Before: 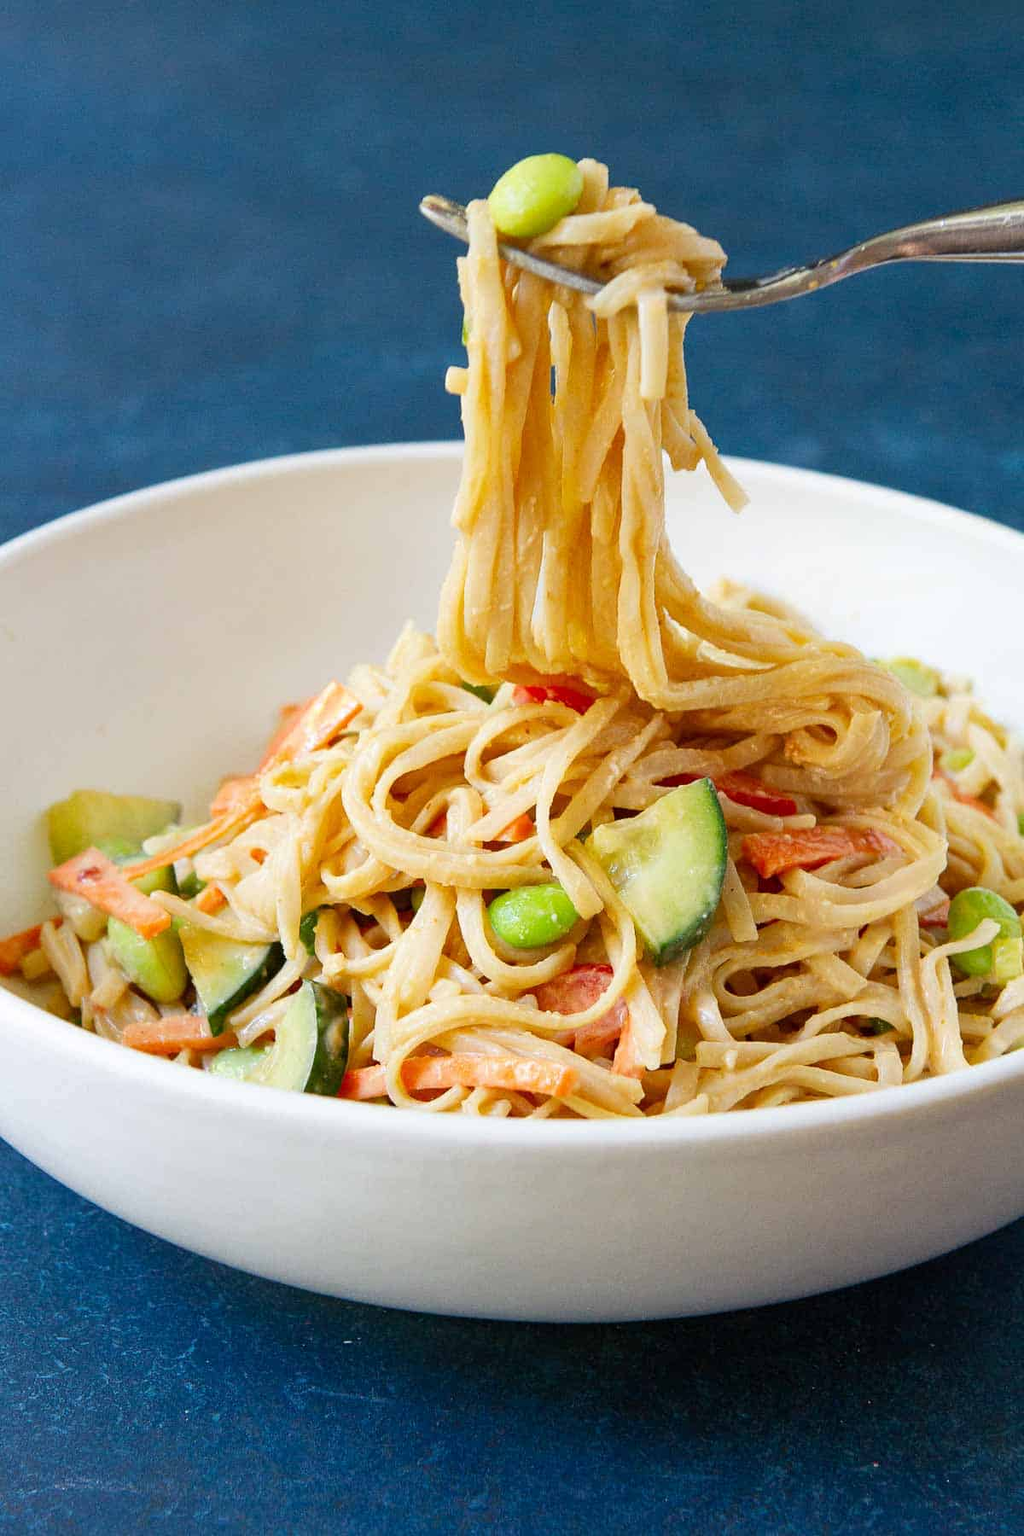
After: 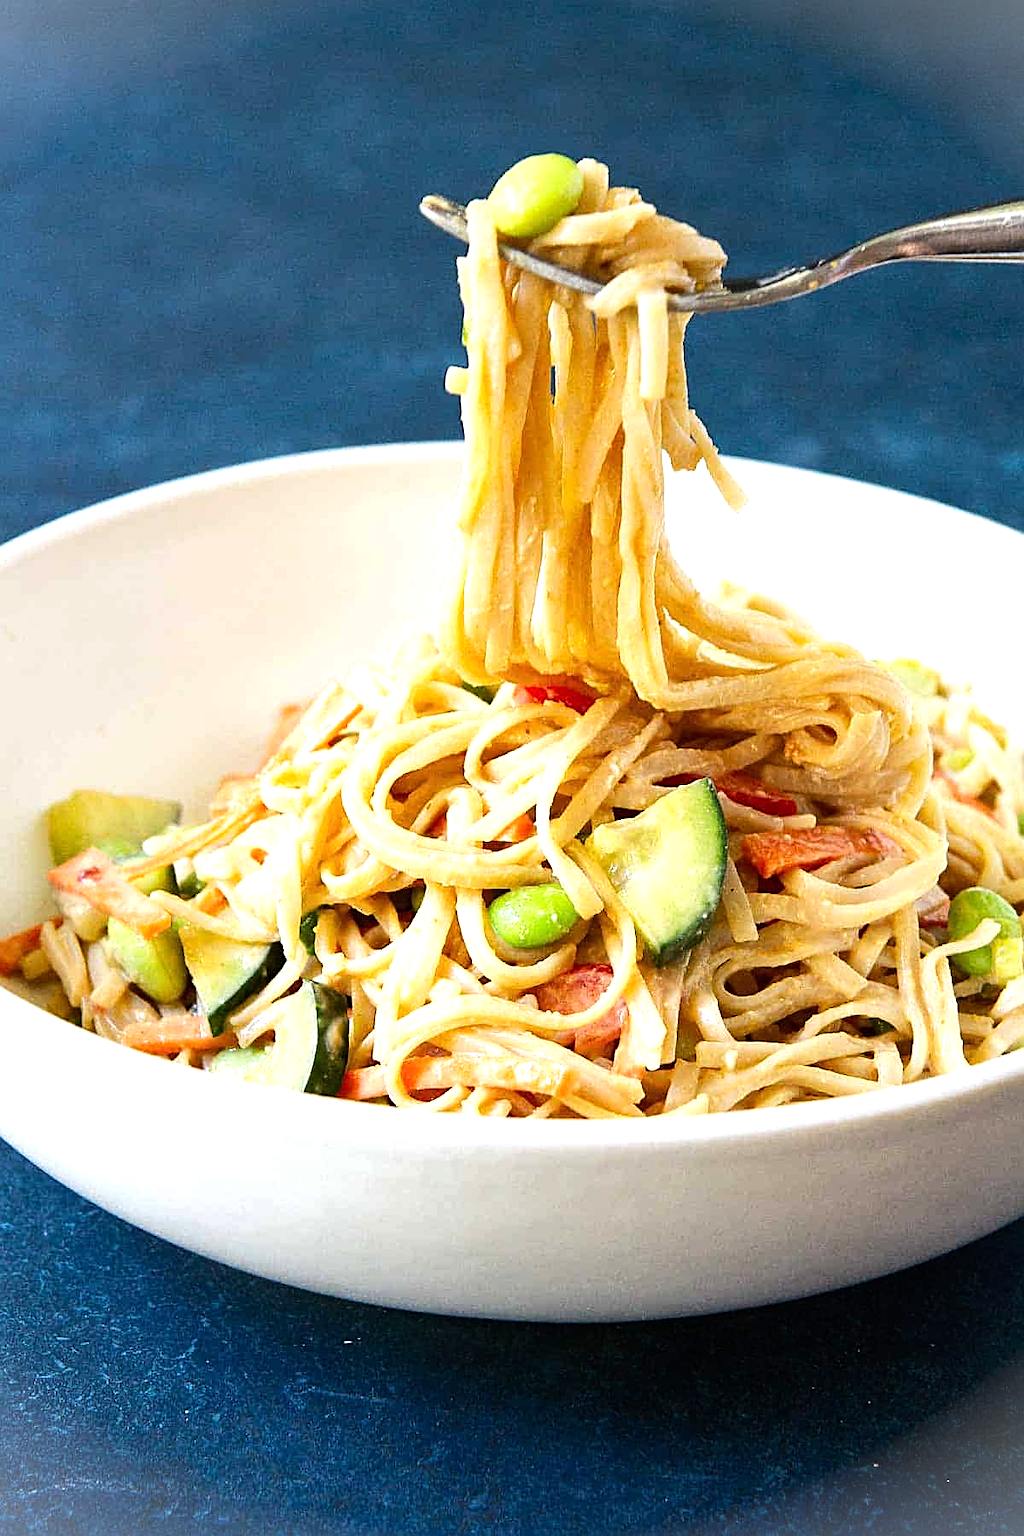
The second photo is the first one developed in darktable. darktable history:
tone equalizer: -8 EV -0.75 EV, -7 EV -0.7 EV, -6 EV -0.6 EV, -5 EV -0.4 EV, -3 EV 0.4 EV, -2 EV 0.6 EV, -1 EV 0.7 EV, +0 EV 0.75 EV, edges refinement/feathering 500, mask exposure compensation -1.57 EV, preserve details no
sharpen: on, module defaults
vignetting: fall-off start 100%, brightness 0.3, saturation 0
